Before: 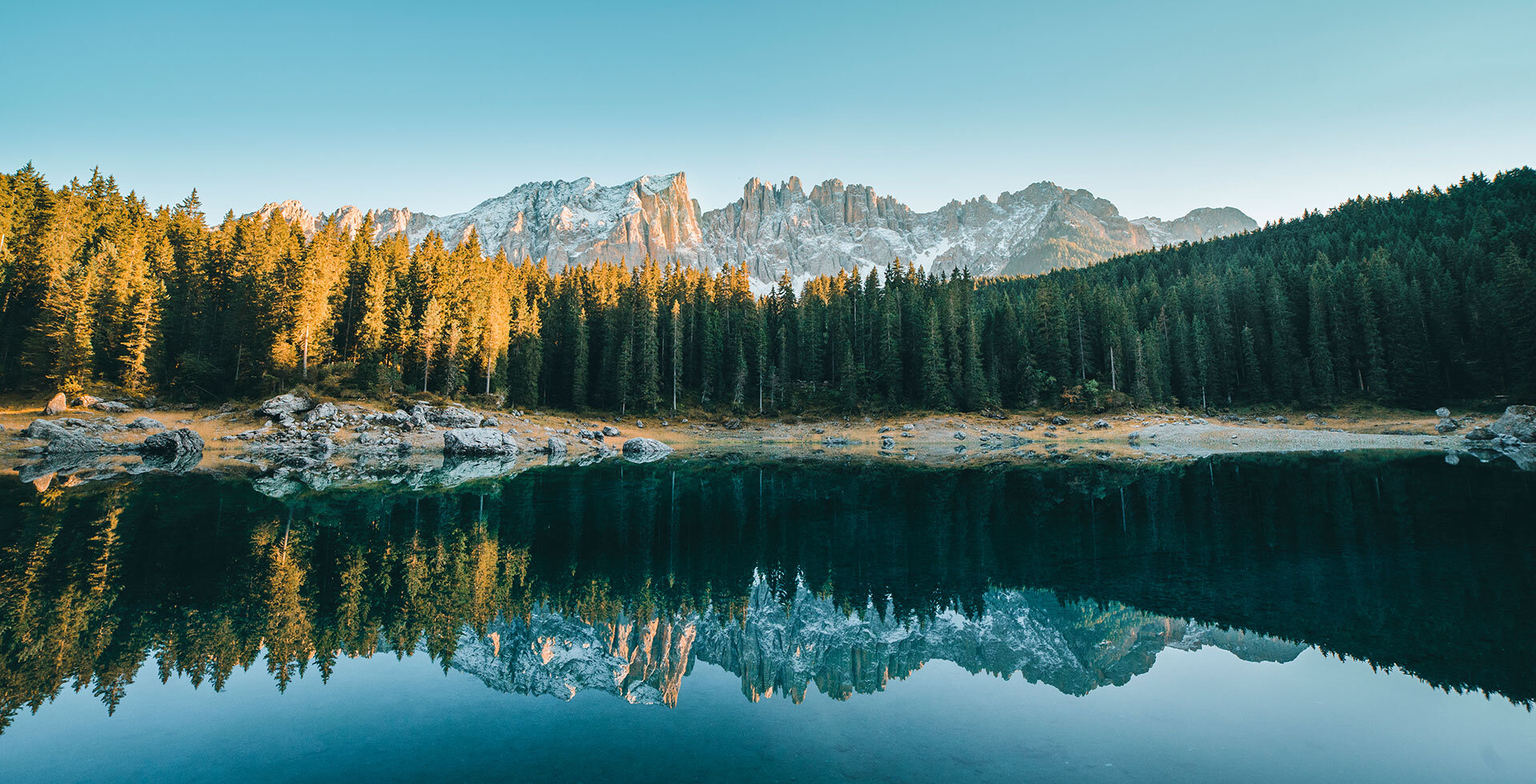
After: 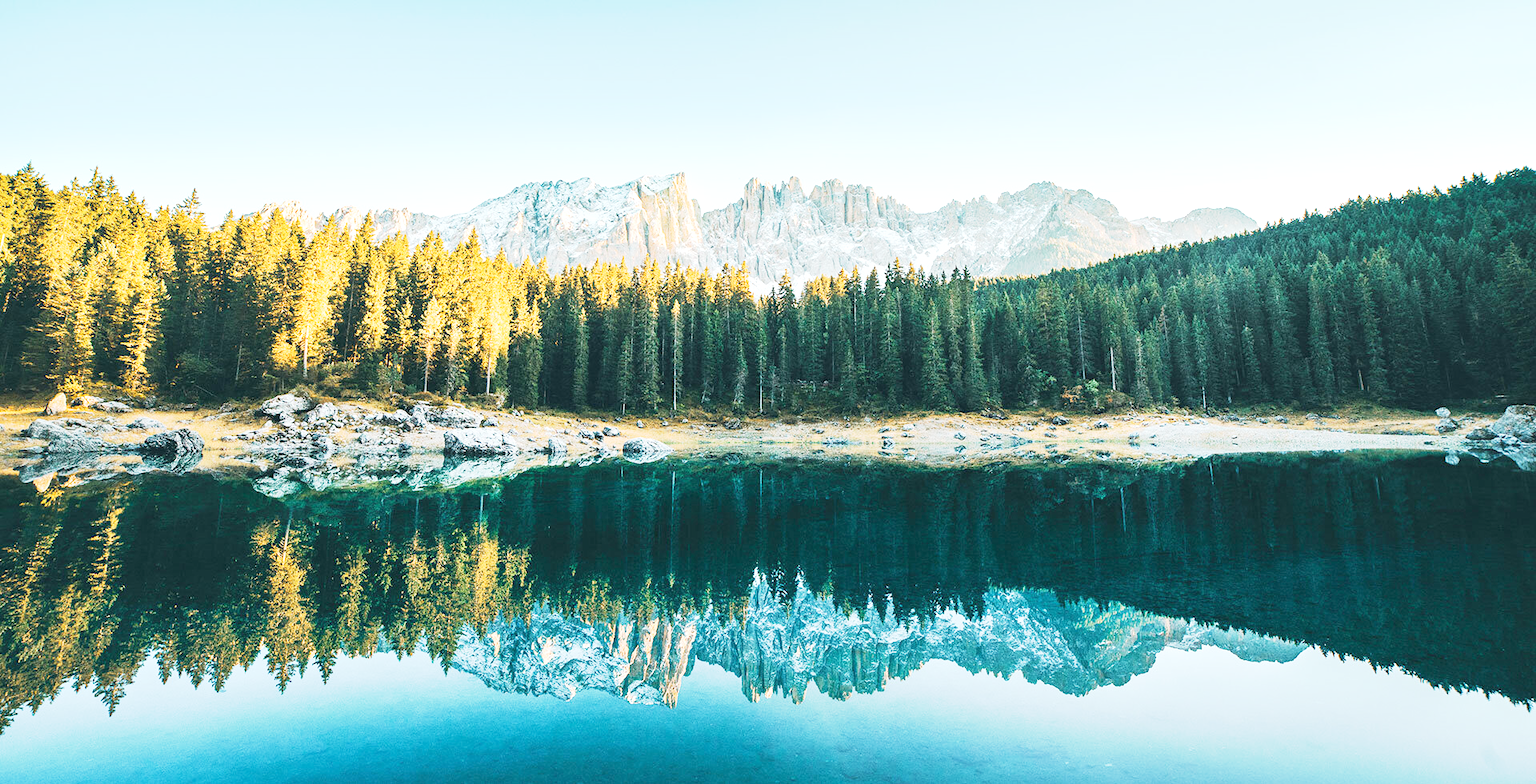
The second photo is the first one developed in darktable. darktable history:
base curve: curves: ch0 [(0, 0) (0.088, 0.125) (0.176, 0.251) (0.354, 0.501) (0.613, 0.749) (1, 0.877)], preserve colors none
exposure: black level correction 0, exposure 1.2 EV, compensate highlight preservation false
tone equalizer: edges refinement/feathering 500, mask exposure compensation -1.57 EV, preserve details no
